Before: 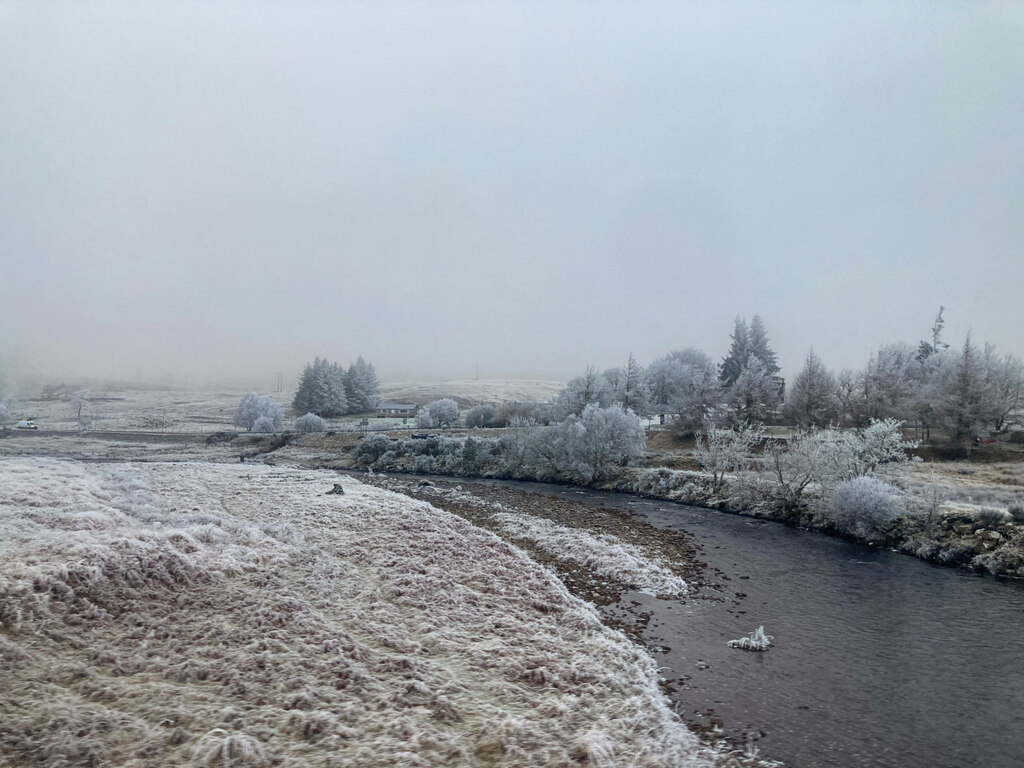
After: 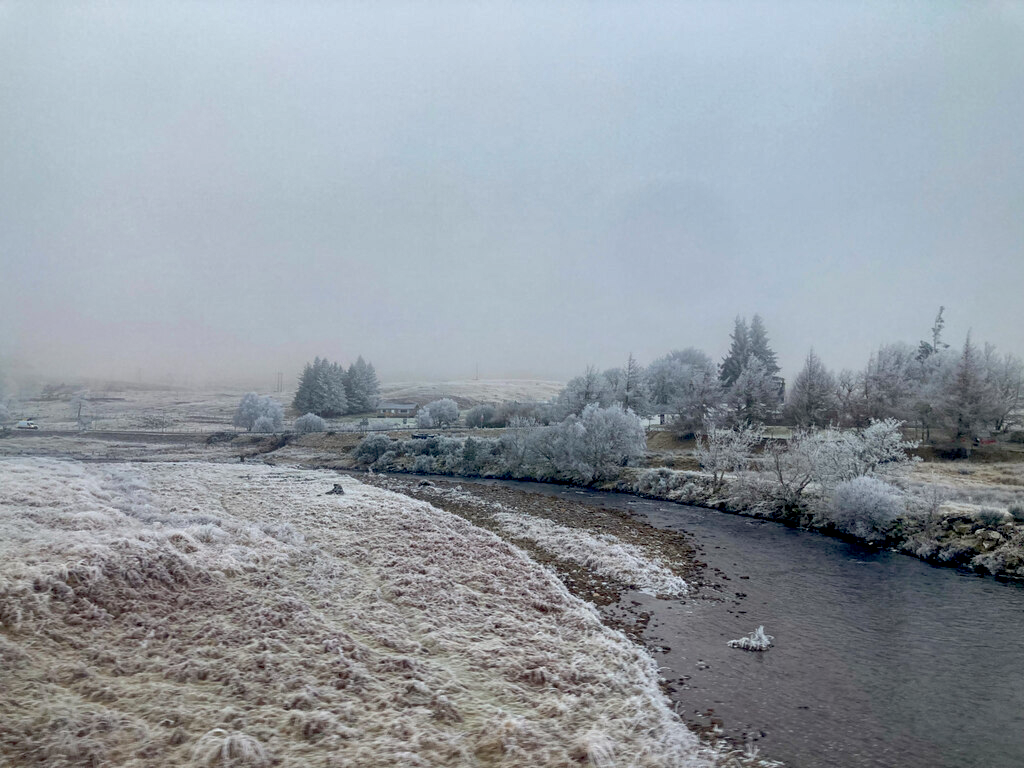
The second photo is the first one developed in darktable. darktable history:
shadows and highlights: on, module defaults
exposure: black level correction 0.01, exposure 0.117 EV, compensate highlight preservation false
